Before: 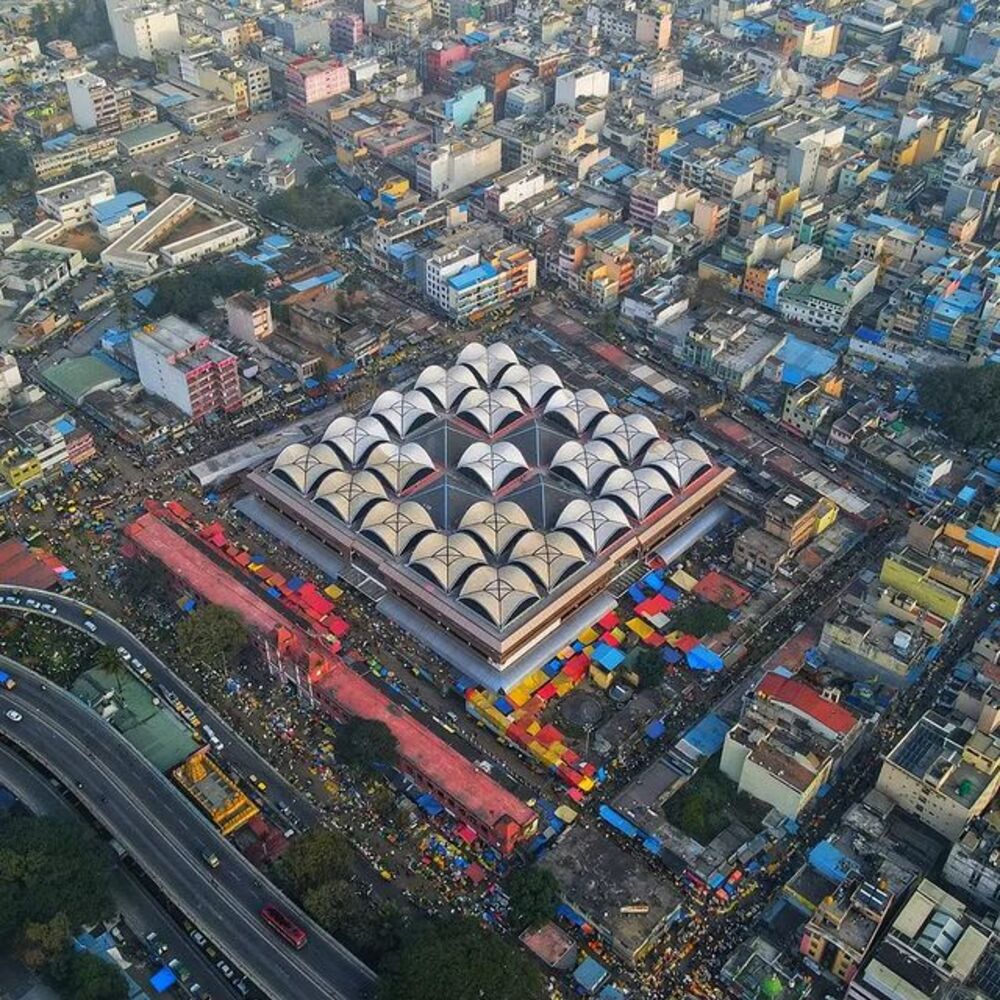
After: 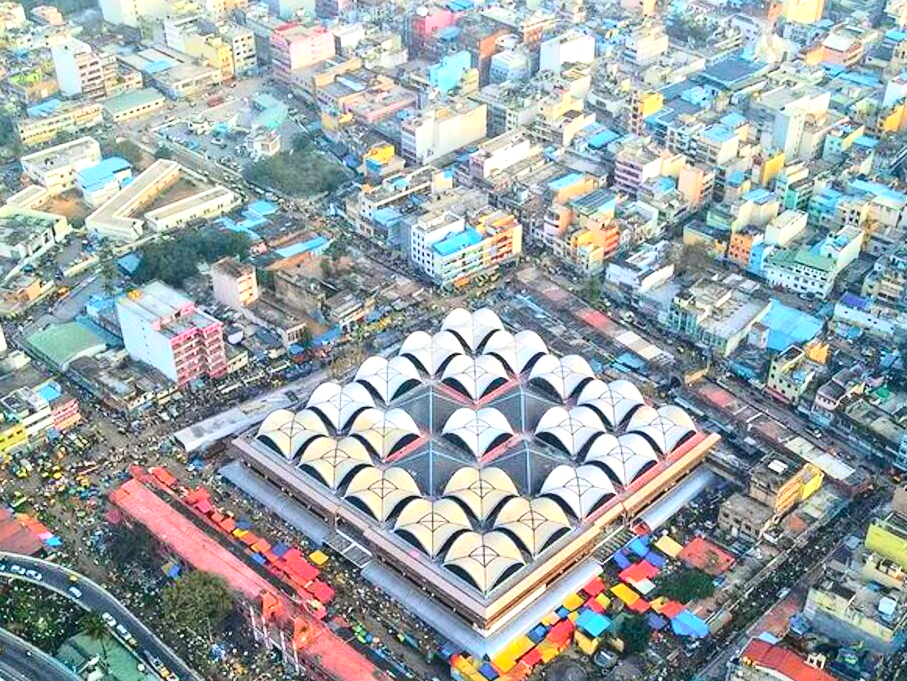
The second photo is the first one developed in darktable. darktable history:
crop: left 1.591%, top 3.433%, right 7.644%, bottom 28.406%
exposure: exposure 1 EV, compensate exposure bias true, compensate highlight preservation false
tone curve: curves: ch0 [(0, 0) (0.114, 0.083) (0.303, 0.285) (0.447, 0.51) (0.602, 0.697) (0.772, 0.866) (0.999, 0.978)]; ch1 [(0, 0) (0.389, 0.352) (0.458, 0.433) (0.486, 0.474) (0.509, 0.505) (0.535, 0.528) (0.57, 0.579) (0.696, 0.706) (1, 1)]; ch2 [(0, 0) (0.369, 0.388) (0.449, 0.431) (0.501, 0.5) (0.528, 0.527) (0.589, 0.608) (0.697, 0.721) (1, 1)], color space Lab, independent channels, preserve colors none
